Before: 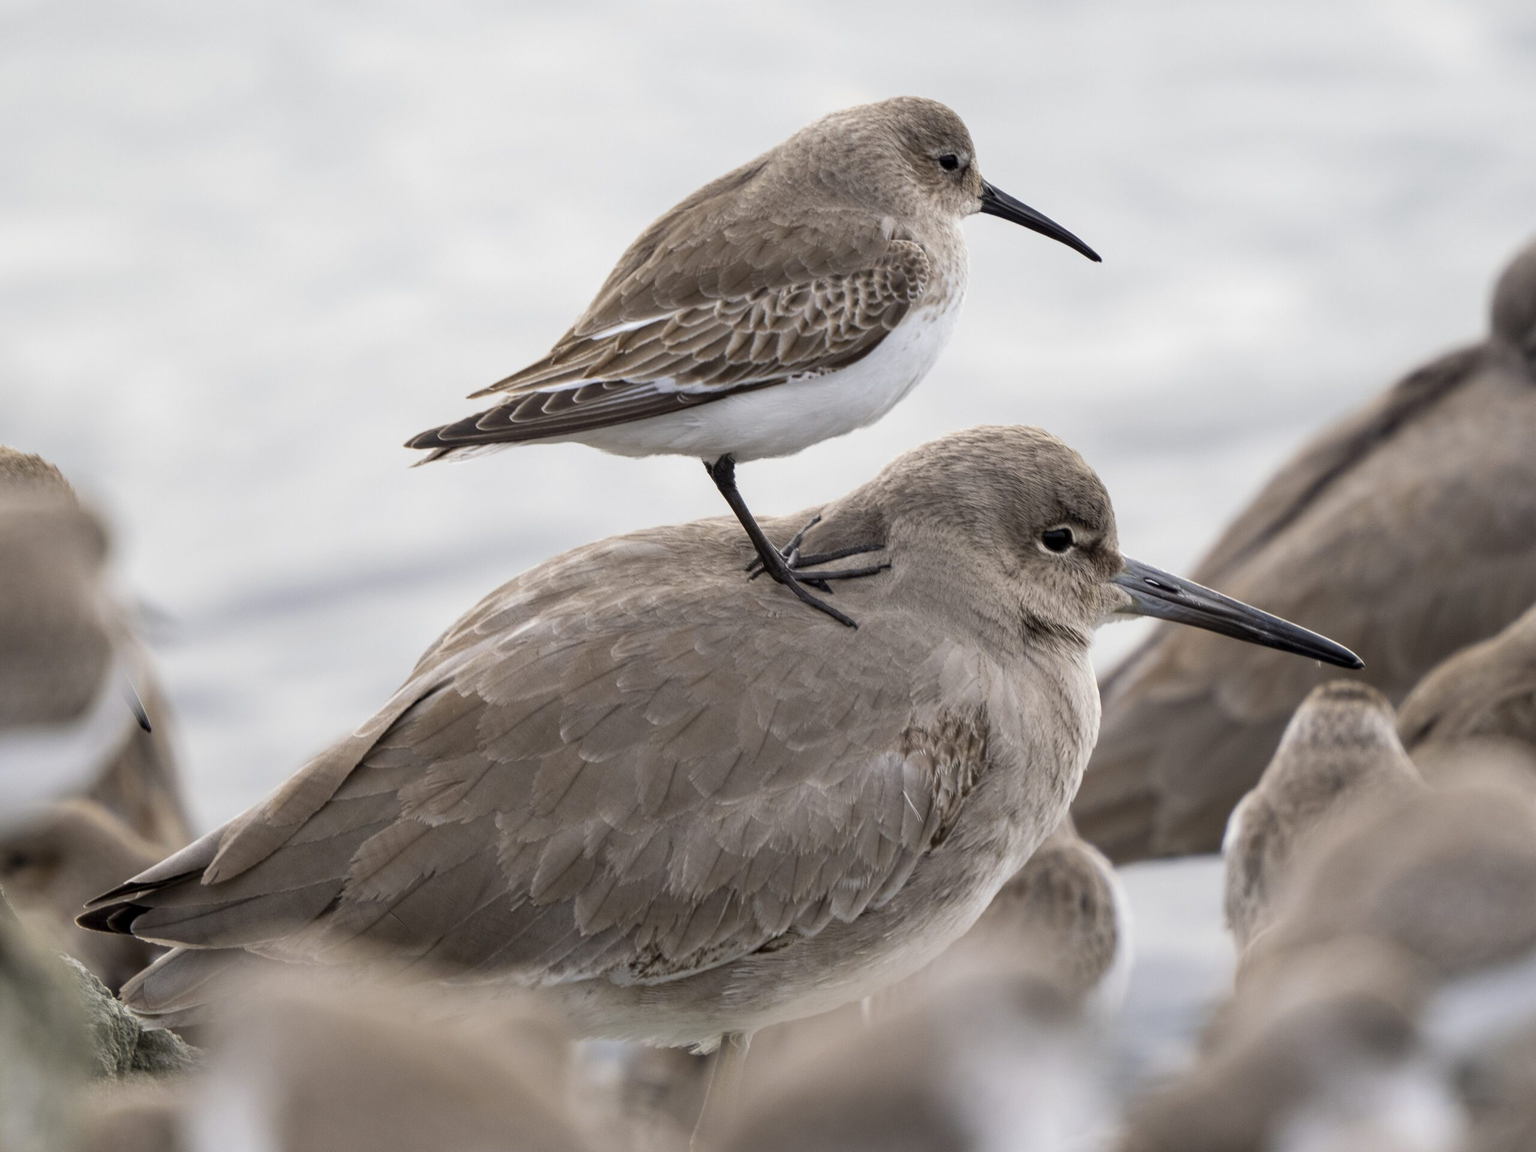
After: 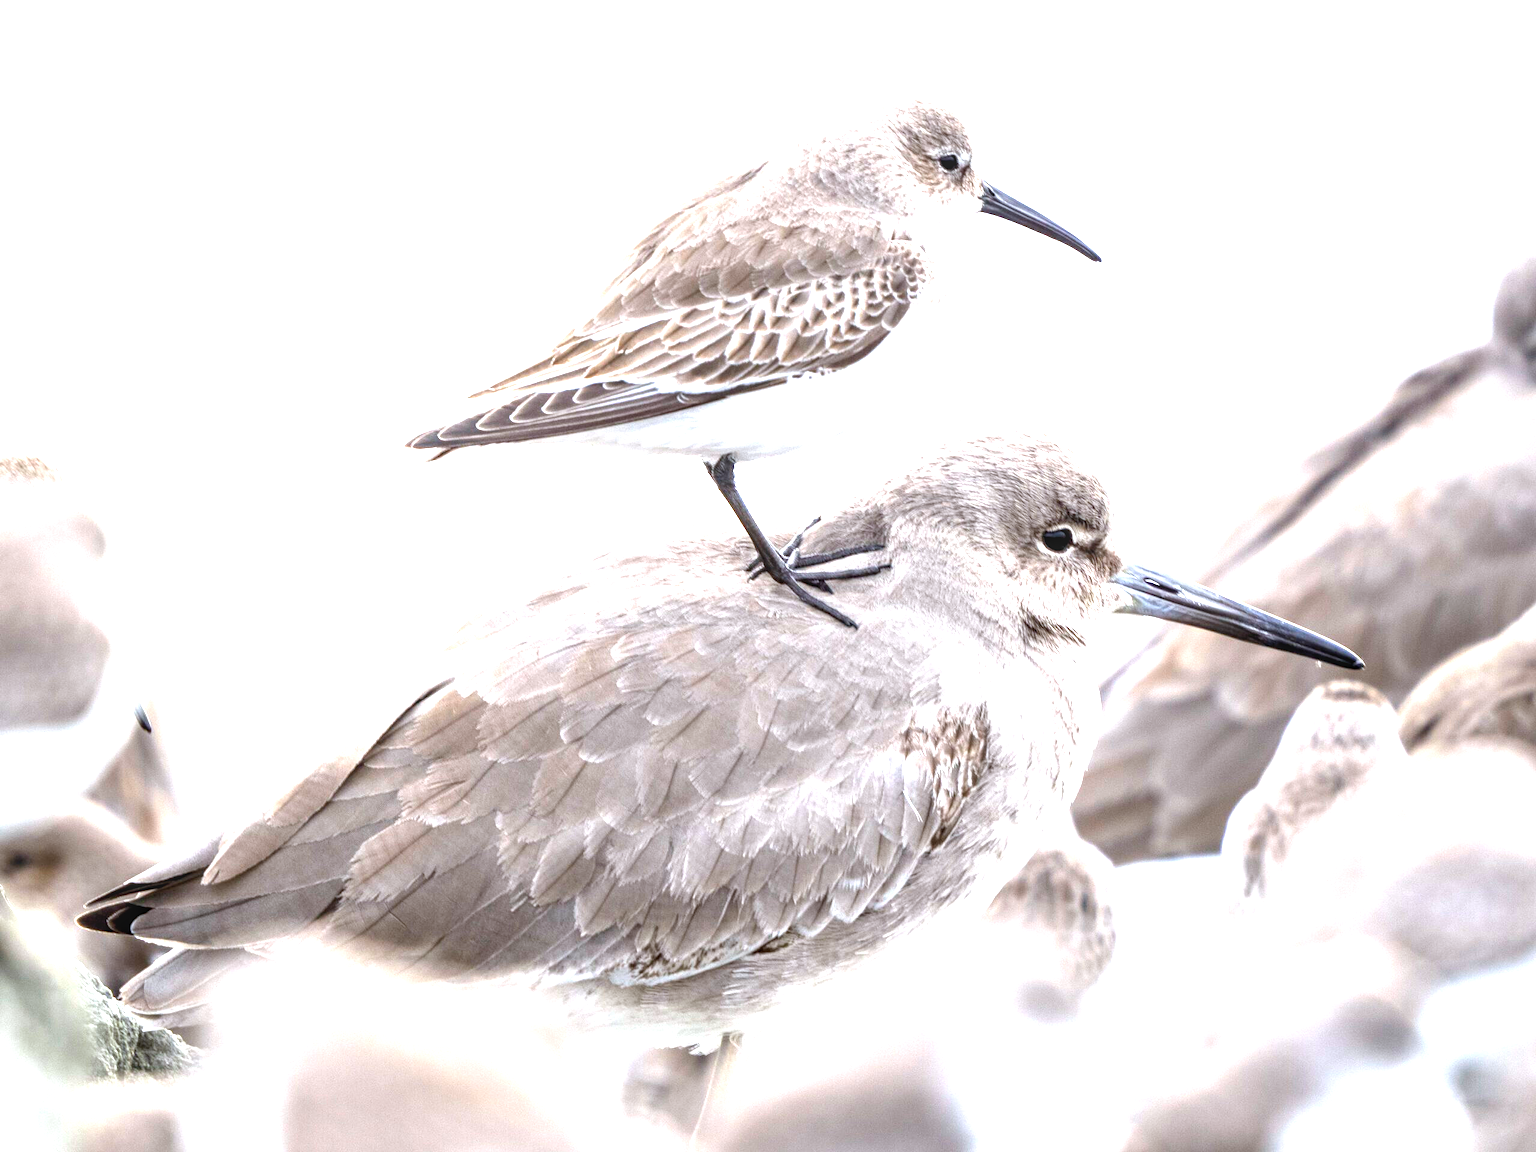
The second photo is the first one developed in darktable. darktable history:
local contrast: on, module defaults
exposure: black level correction 0, exposure 2.327 EV, compensate exposure bias true, compensate highlight preservation false
white balance: red 0.954, blue 1.079
